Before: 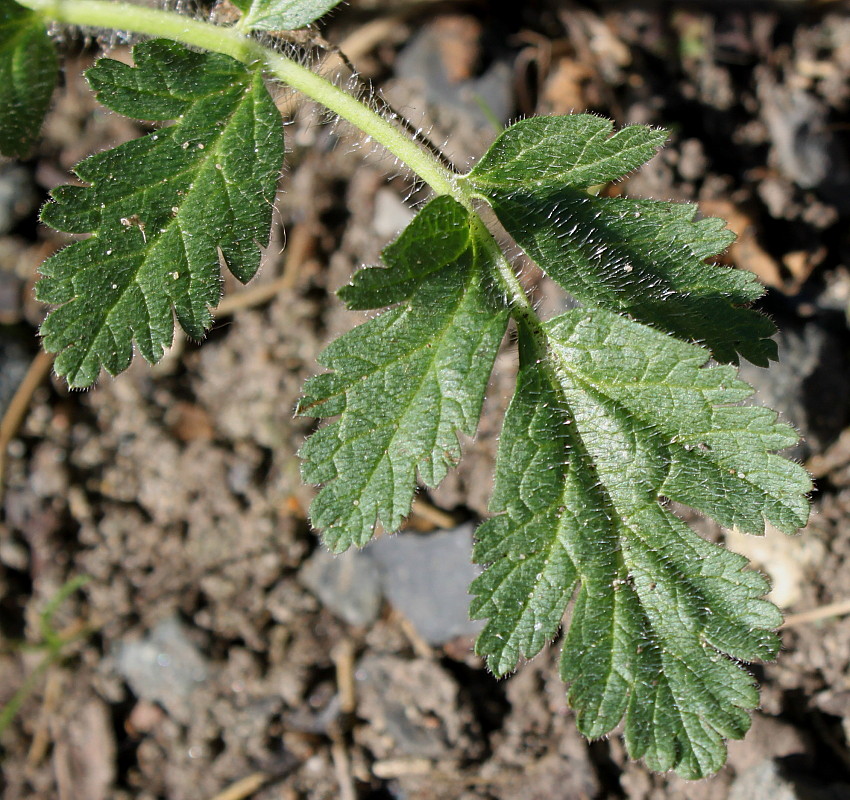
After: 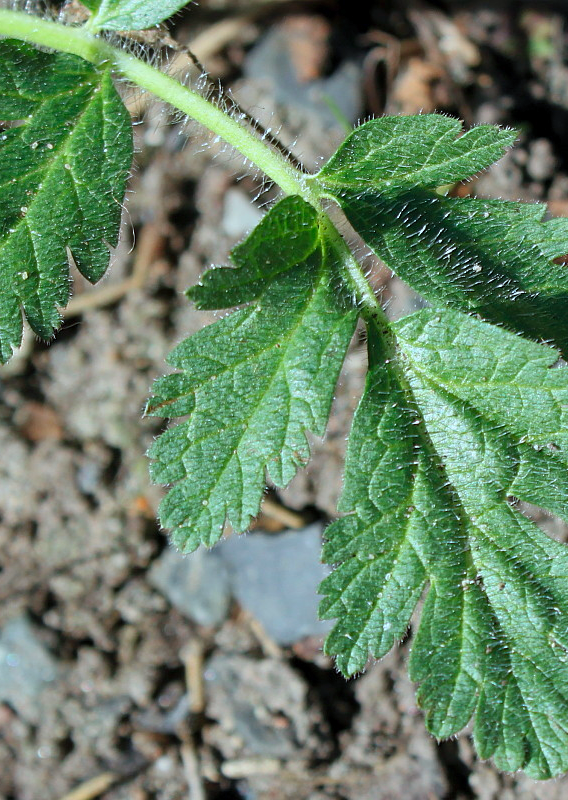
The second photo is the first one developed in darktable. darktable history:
crop and rotate: left 17.836%, right 15.268%
contrast brightness saturation: contrast 0.051, brightness 0.06, saturation 0.01
color calibration: output R [0.946, 0.065, -0.013, 0], output G [-0.246, 1.264, -0.017, 0], output B [0.046, -0.098, 1.05, 0], illuminant F (fluorescent), F source F9 (Cool White Deluxe 4150 K) – high CRI, x 0.375, y 0.373, temperature 4149.61 K
